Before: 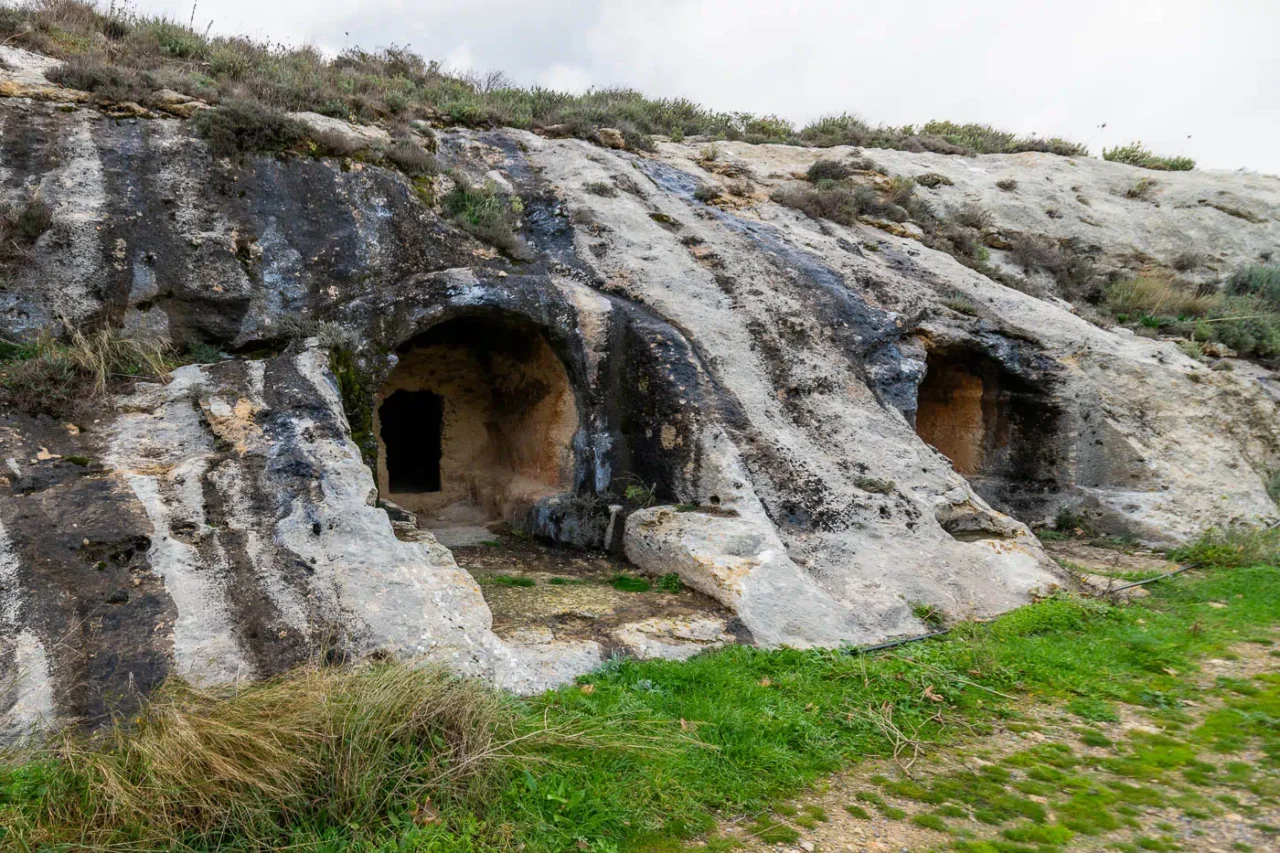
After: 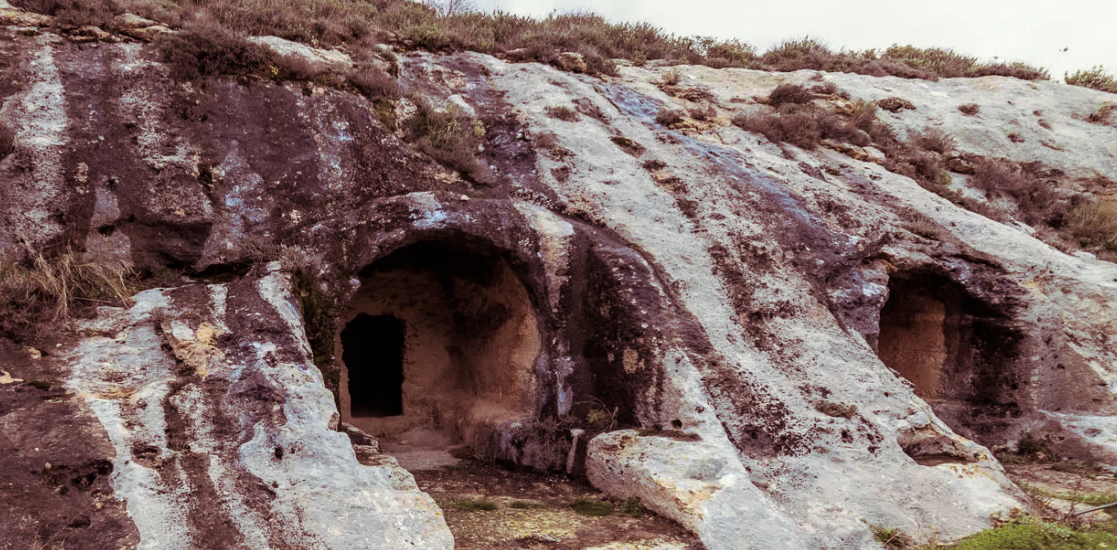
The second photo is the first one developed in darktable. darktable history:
crop: left 3.015%, top 8.969%, right 9.647%, bottom 26.457%
split-toning: on, module defaults
